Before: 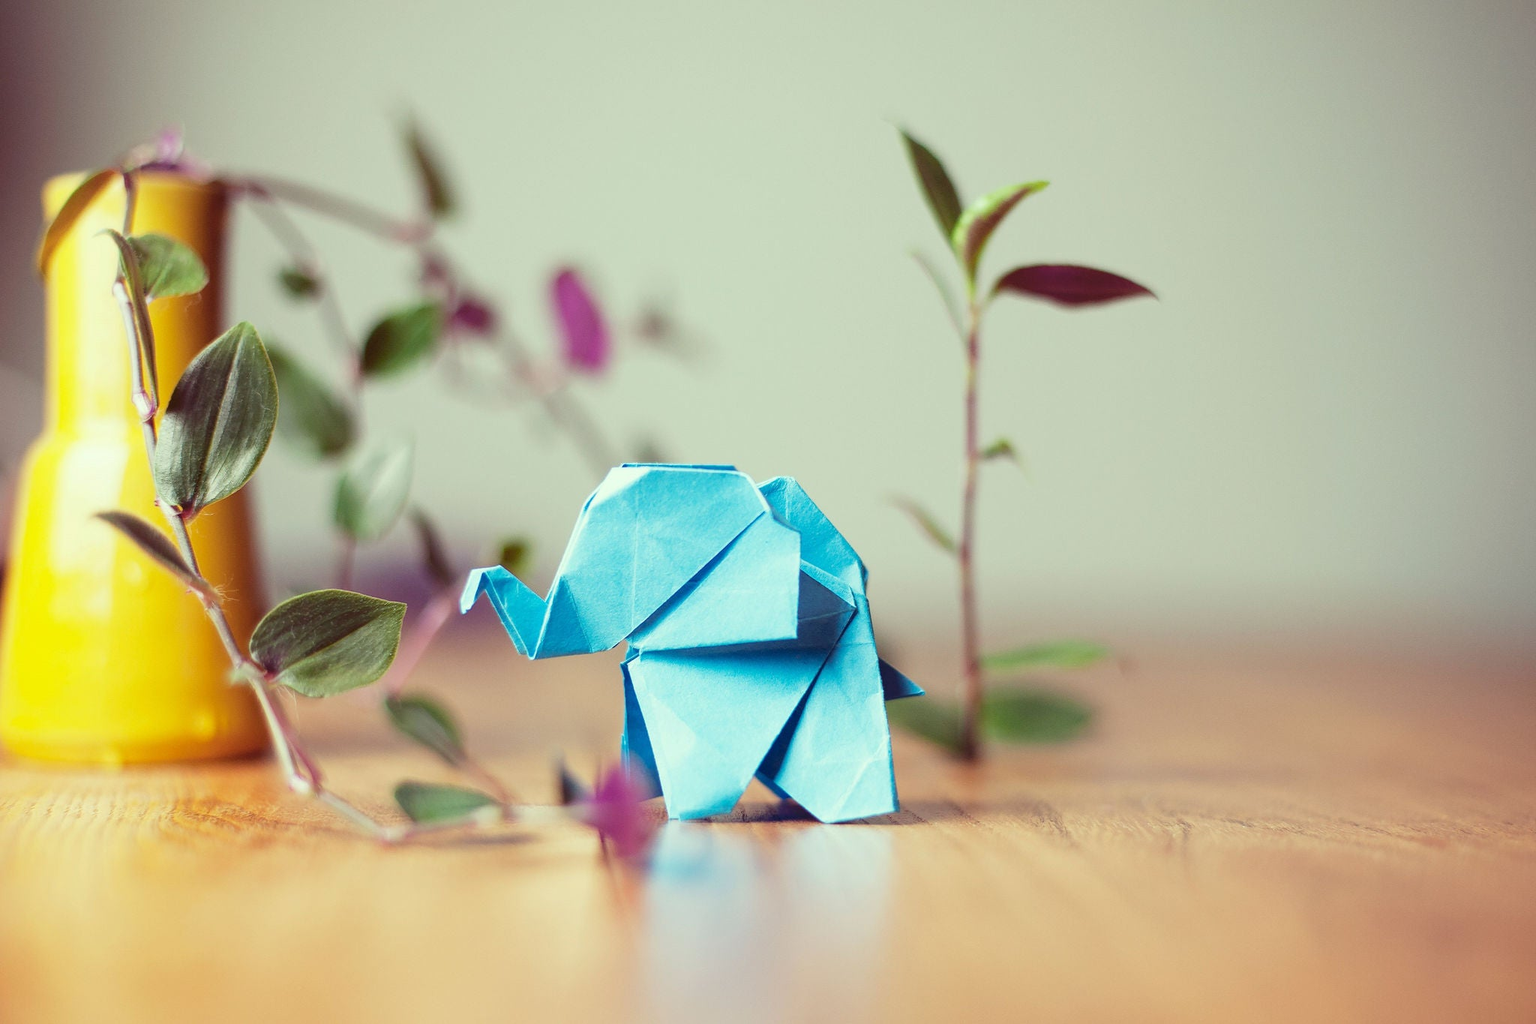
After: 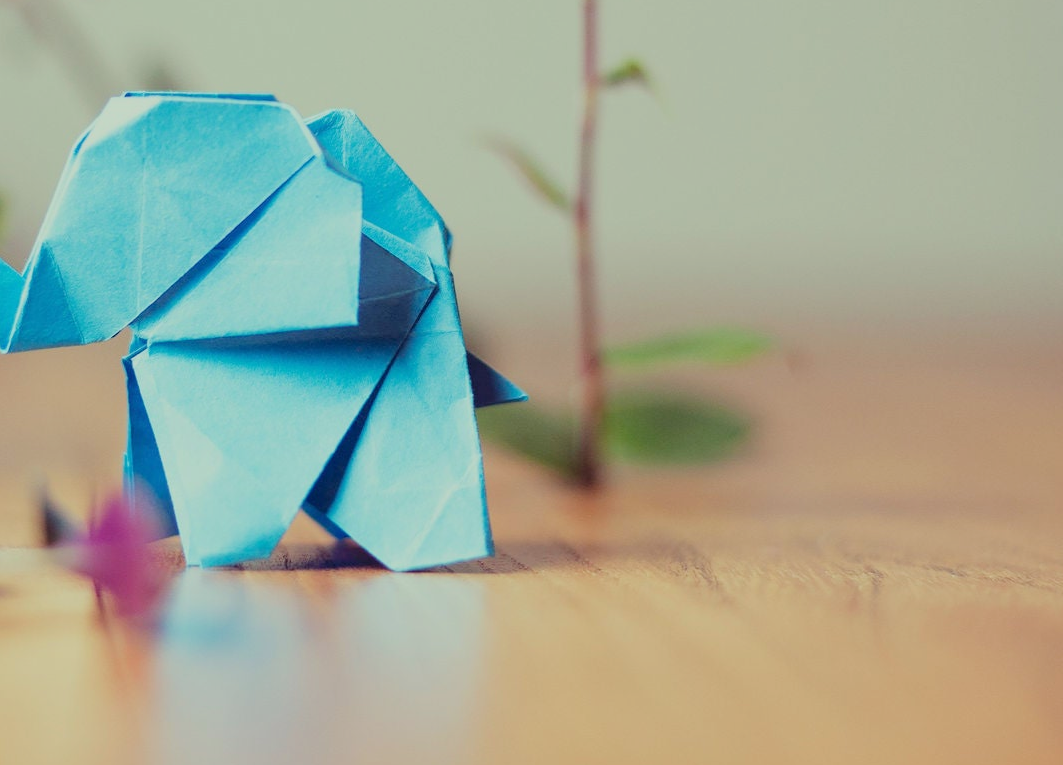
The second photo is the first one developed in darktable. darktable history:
crop: left 34.444%, top 38.591%, right 13.618%, bottom 5.361%
tone equalizer: on, module defaults
filmic rgb: middle gray luminance 18.34%, black relative exposure -10.47 EV, white relative exposure 3.41 EV, target black luminance 0%, hardness 6.02, latitude 98.55%, contrast 0.851, shadows ↔ highlights balance 0.697%, preserve chrominance RGB euclidean norm, color science v5 (2021), contrast in shadows safe, contrast in highlights safe
